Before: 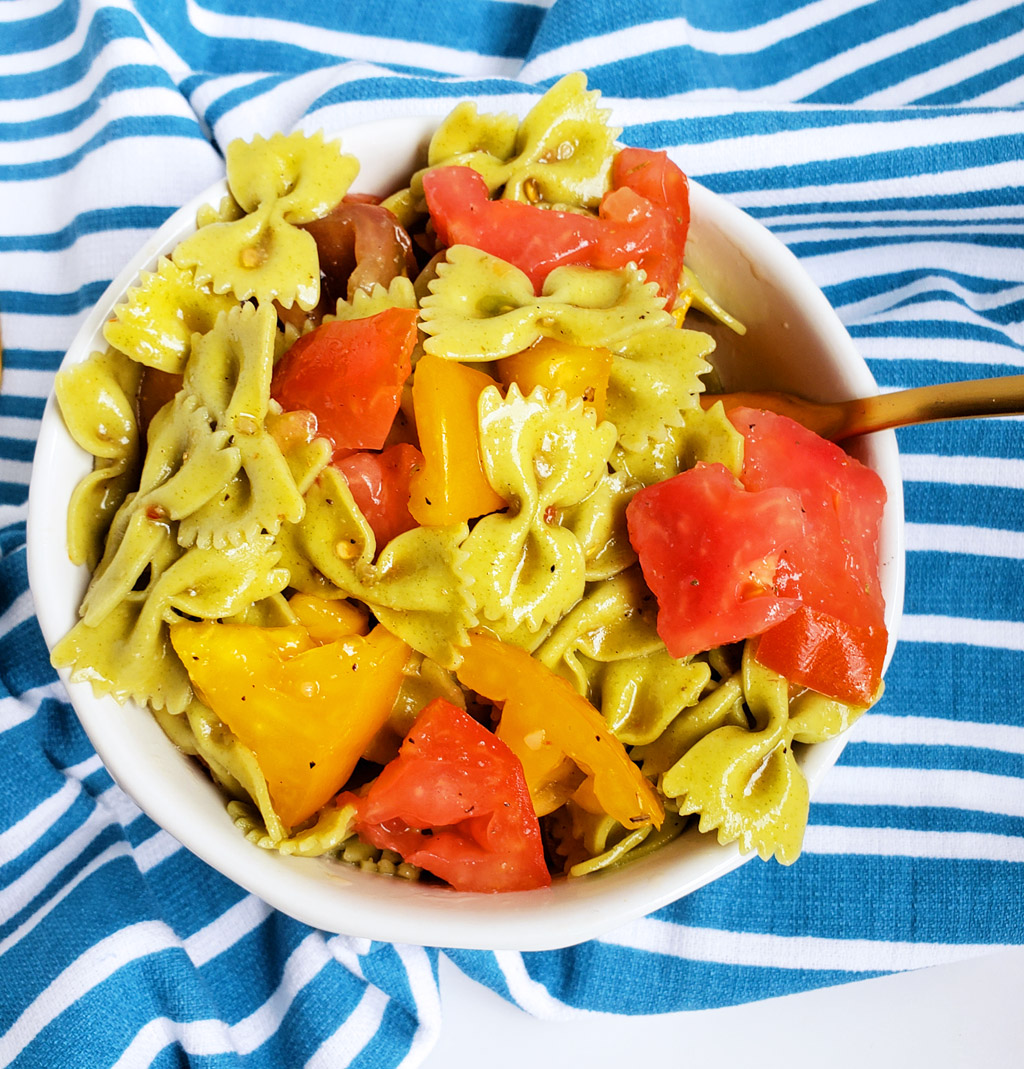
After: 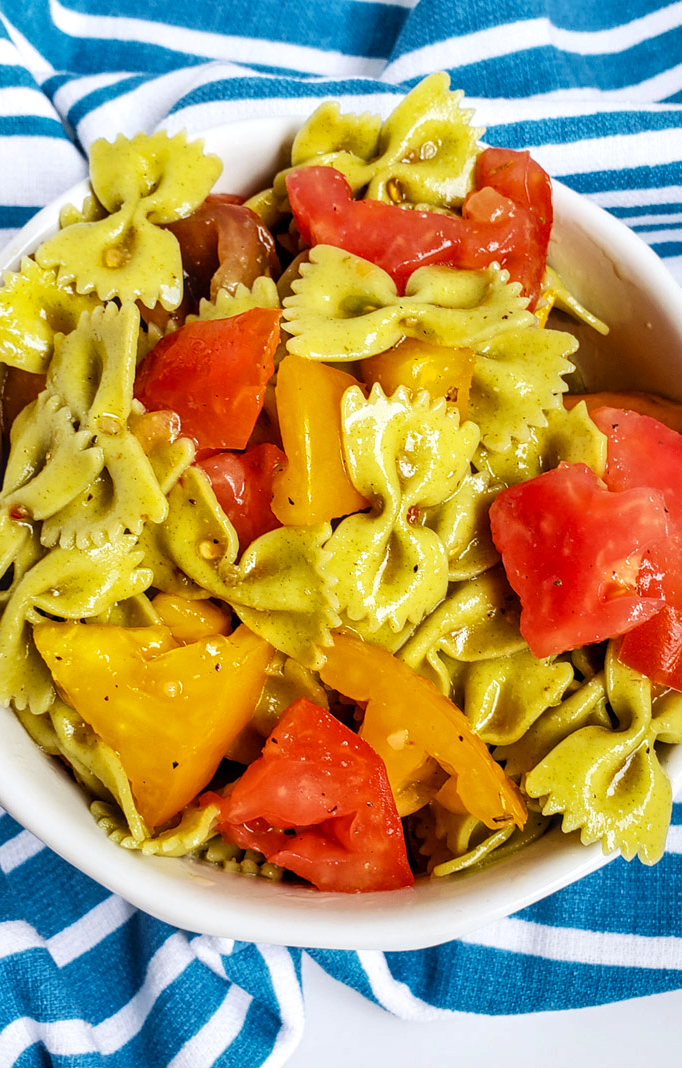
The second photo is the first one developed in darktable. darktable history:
shadows and highlights: soften with gaussian
crop and rotate: left 13.412%, right 19.908%
local contrast: on, module defaults
